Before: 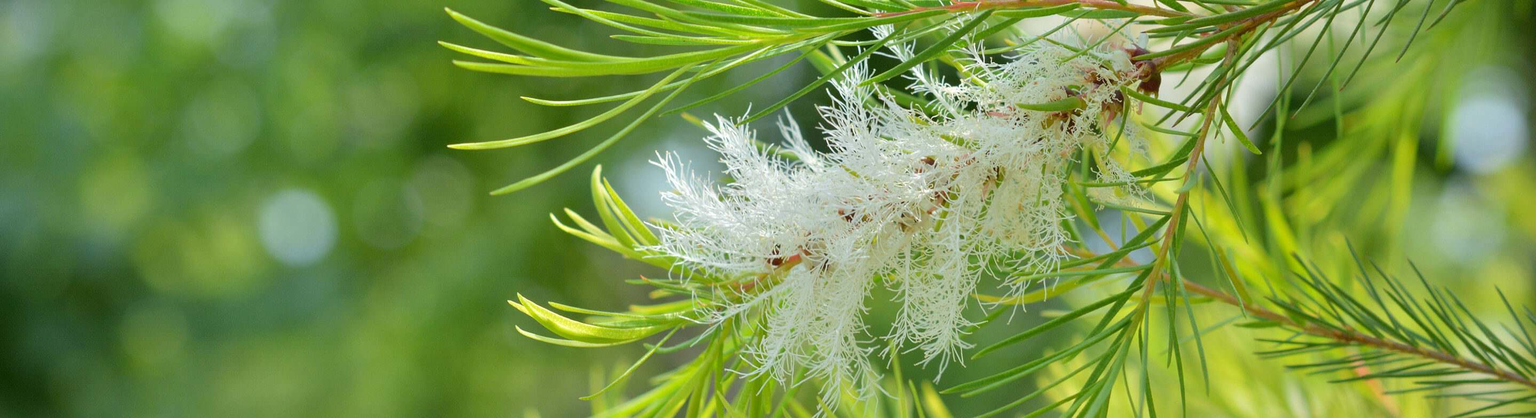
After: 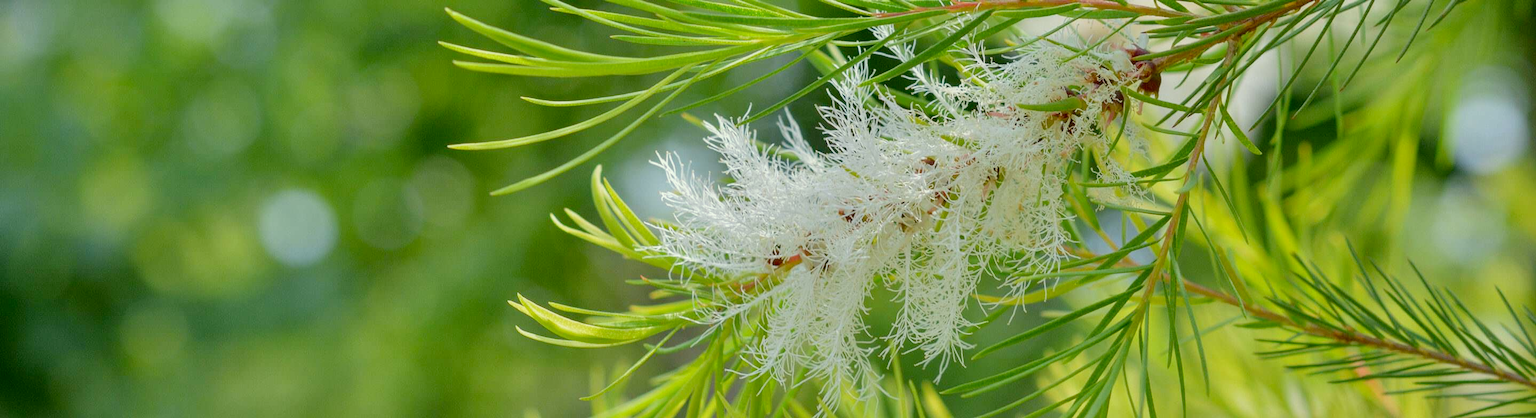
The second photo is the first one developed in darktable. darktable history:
filmic rgb: black relative exposure -16 EV, threshold -0.33 EV, transition 3.19 EV, structure ↔ texture 100%, target black luminance 0%, hardness 7.57, latitude 72.96%, contrast 0.908, highlights saturation mix 10%, shadows ↔ highlights balance -0.38%, add noise in highlights 0, preserve chrominance no, color science v4 (2020), iterations of high-quality reconstruction 10, enable highlight reconstruction true
local contrast: on, module defaults
